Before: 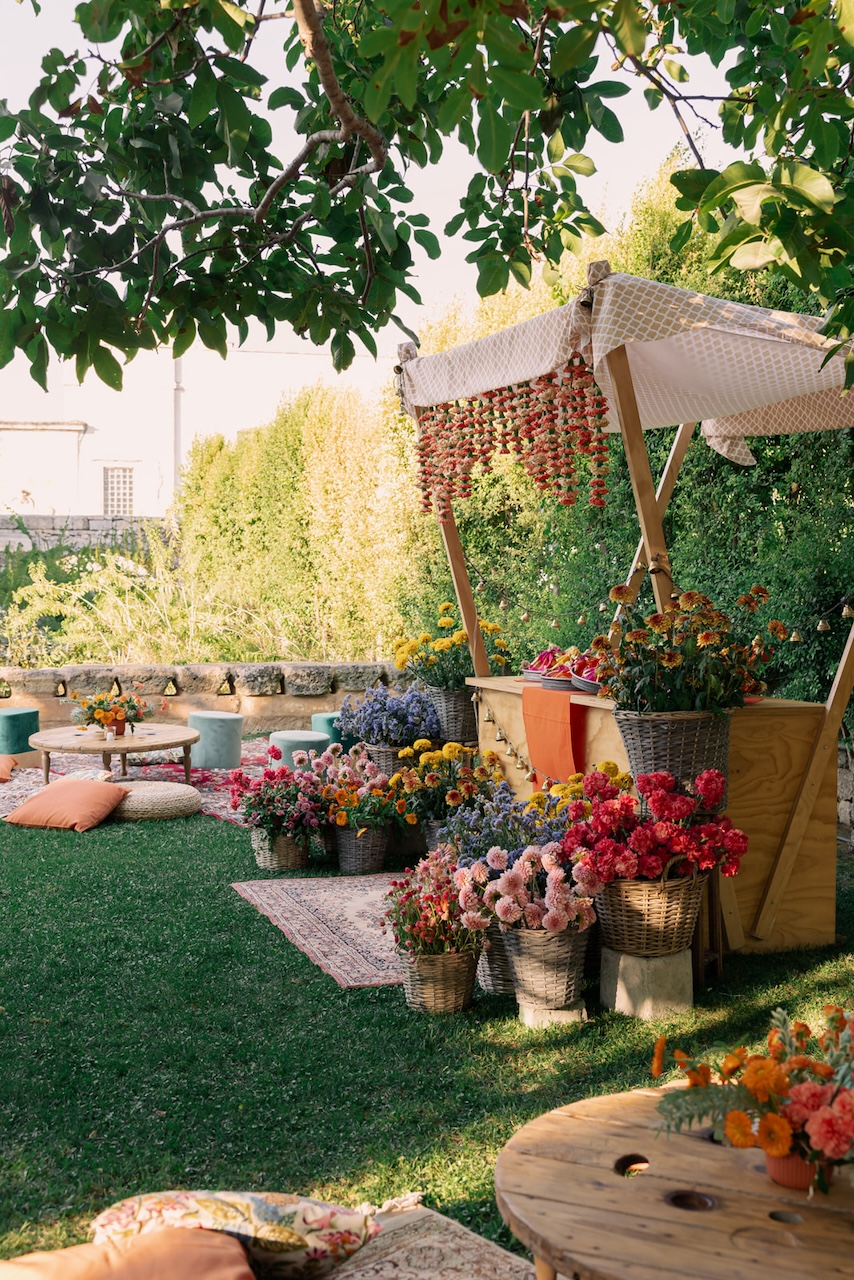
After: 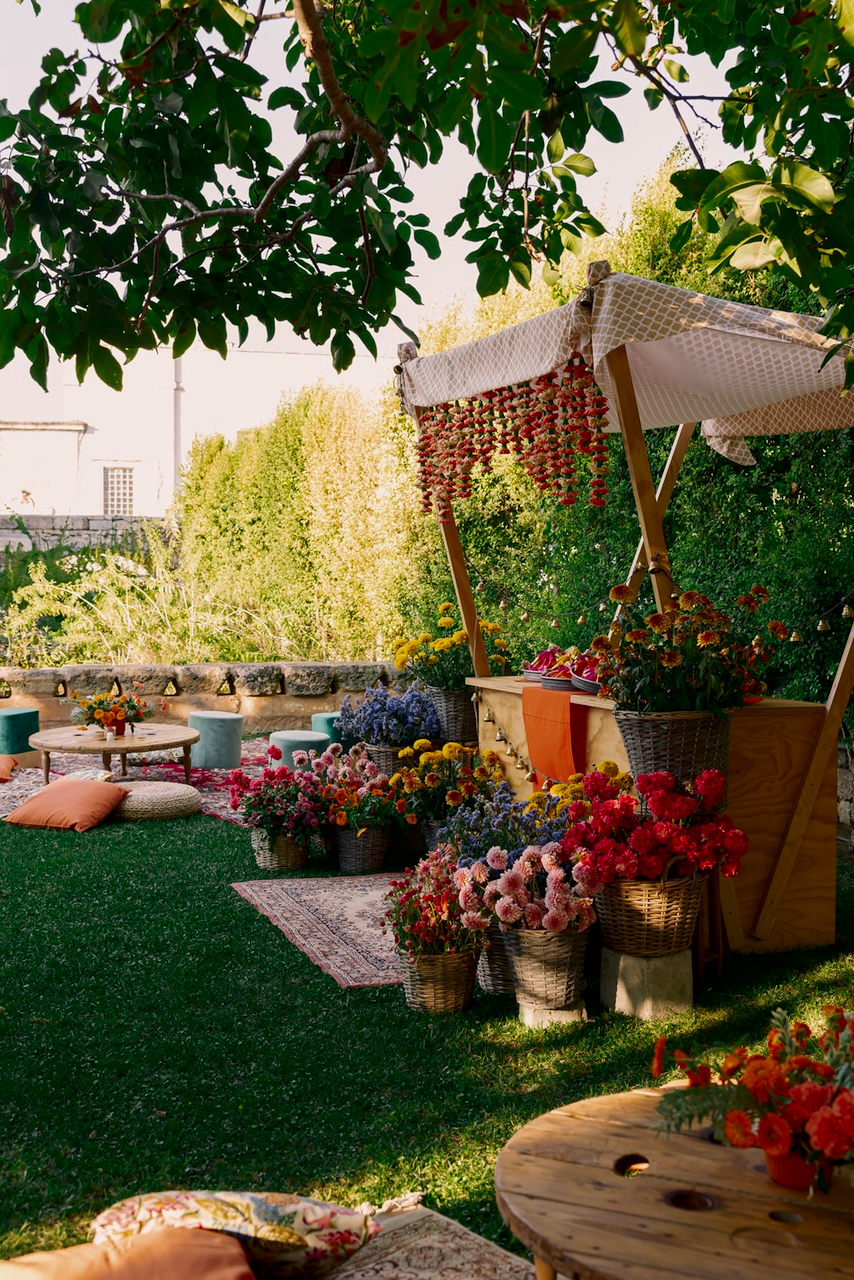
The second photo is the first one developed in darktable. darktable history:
contrast brightness saturation: brightness -0.245, saturation 0.201
